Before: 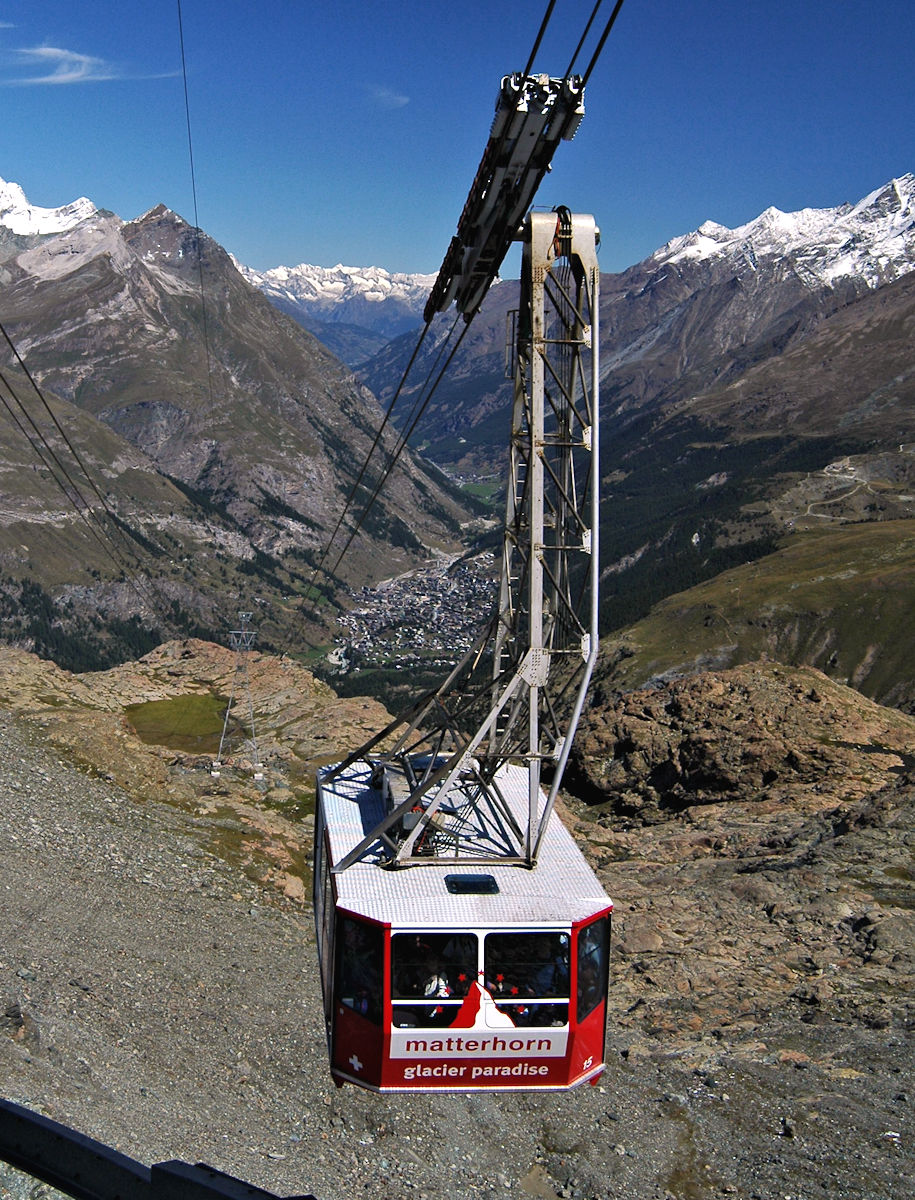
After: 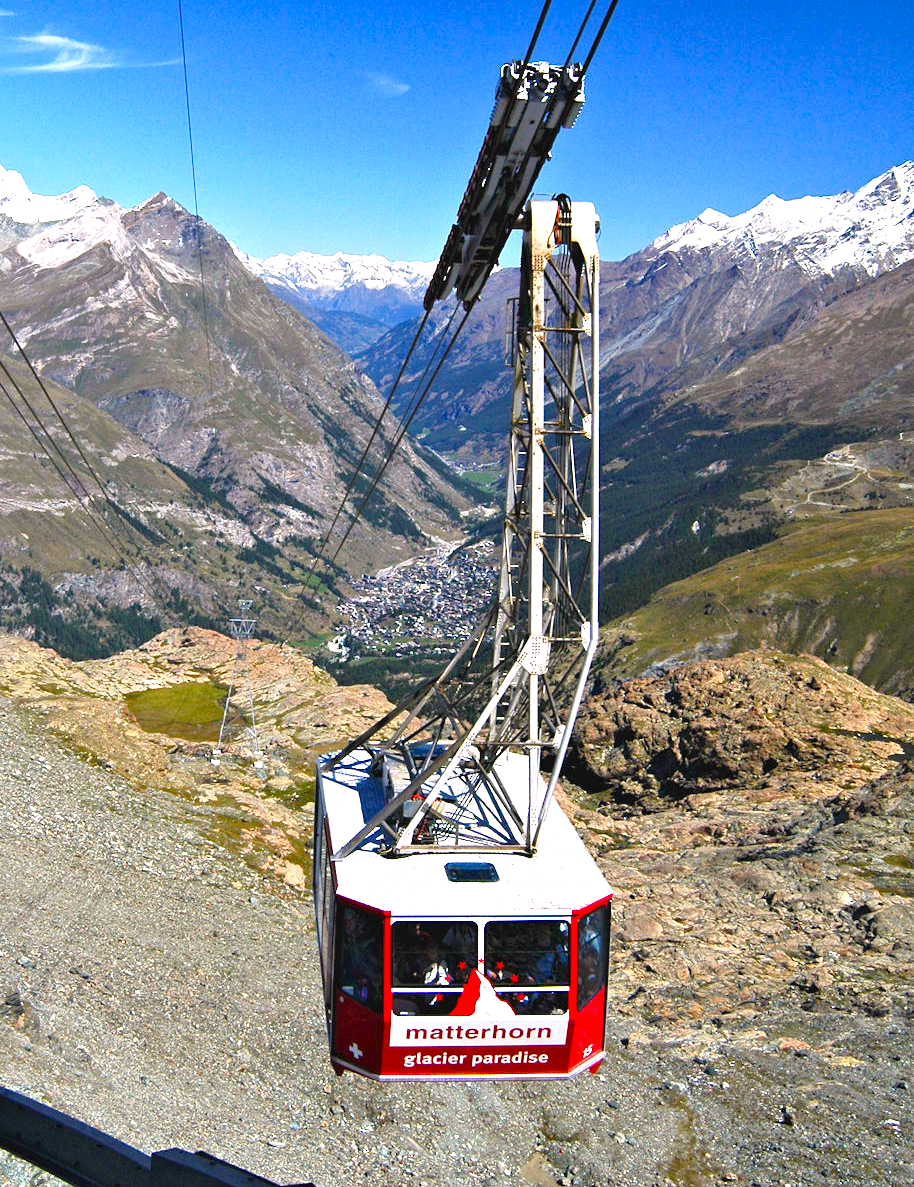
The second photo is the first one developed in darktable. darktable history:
exposure: black level correction 0, exposure 1.2 EV, compensate highlight preservation false
crop: top 1.049%, right 0.001%
color balance rgb: perceptual saturation grading › global saturation 35%, perceptual saturation grading › highlights -30%, perceptual saturation grading › shadows 35%, perceptual brilliance grading › global brilliance 3%, perceptual brilliance grading › highlights -3%, perceptual brilliance grading › shadows 3%
